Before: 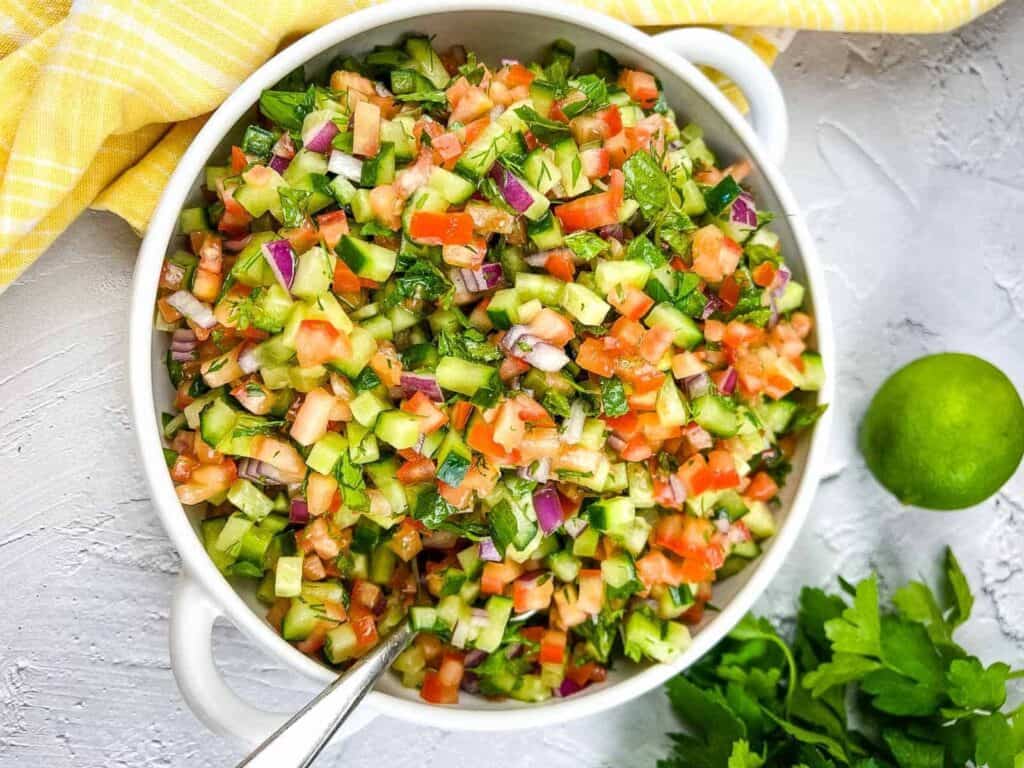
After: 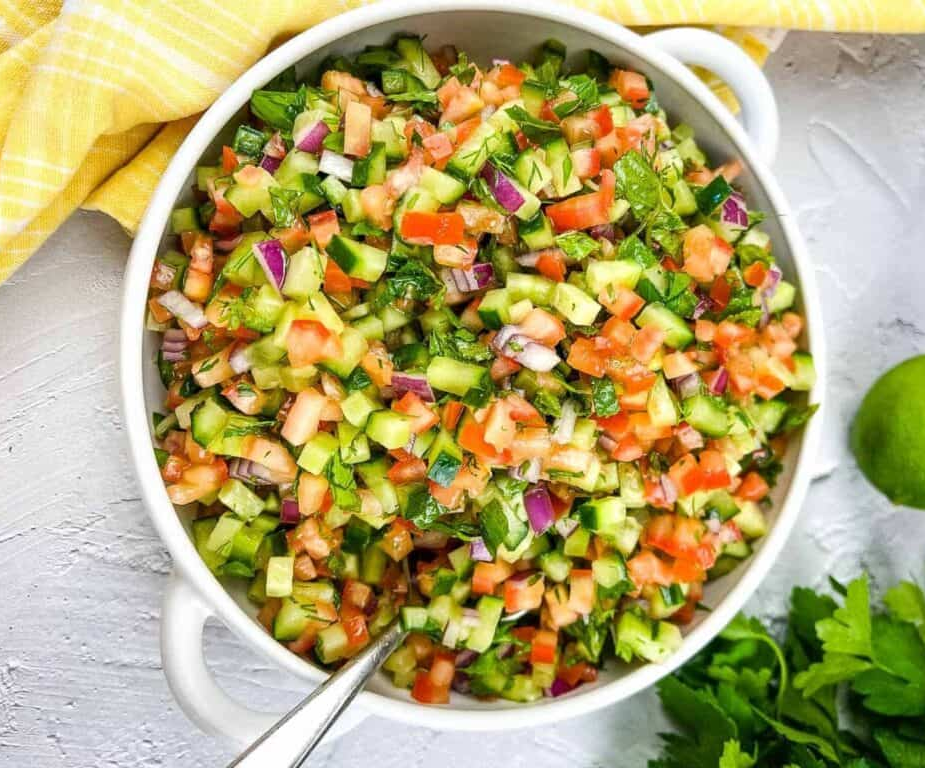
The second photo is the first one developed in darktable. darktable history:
crop and rotate: left 0.935%, right 8.673%
